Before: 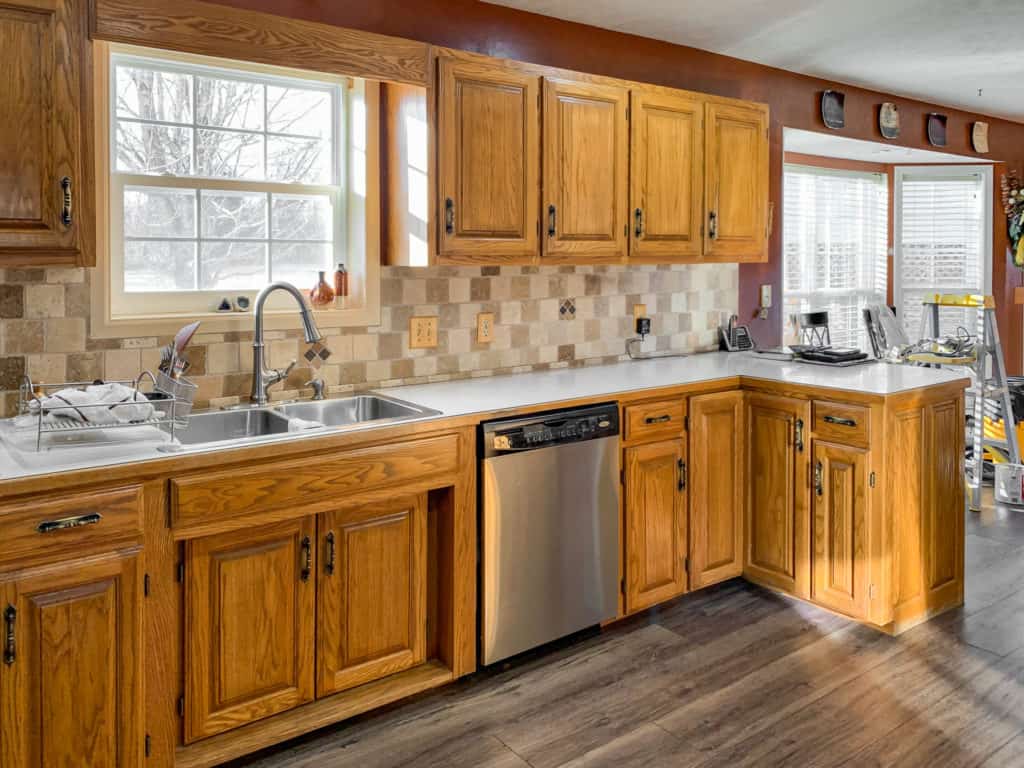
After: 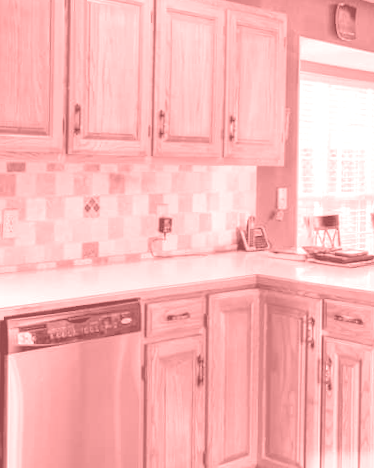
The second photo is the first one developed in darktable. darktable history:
rotate and perspective: rotation 0.679°, lens shift (horizontal) 0.136, crop left 0.009, crop right 0.991, crop top 0.078, crop bottom 0.95
crop and rotate: left 49.936%, top 10.094%, right 13.136%, bottom 24.256%
exposure: black level correction 0, exposure 1.379 EV, compensate exposure bias true, compensate highlight preservation false
colorize: saturation 51%, source mix 50.67%, lightness 50.67%
